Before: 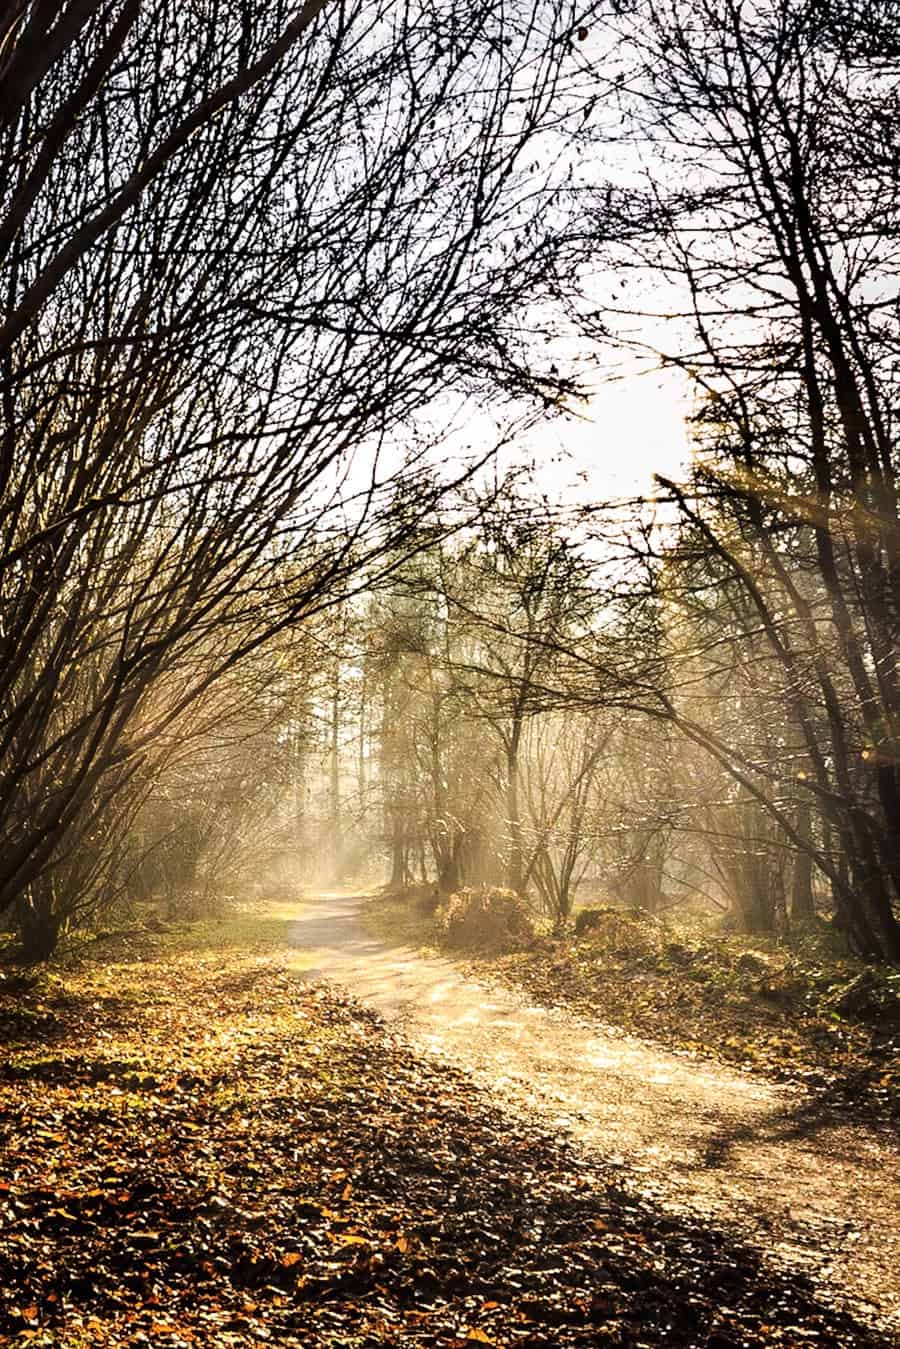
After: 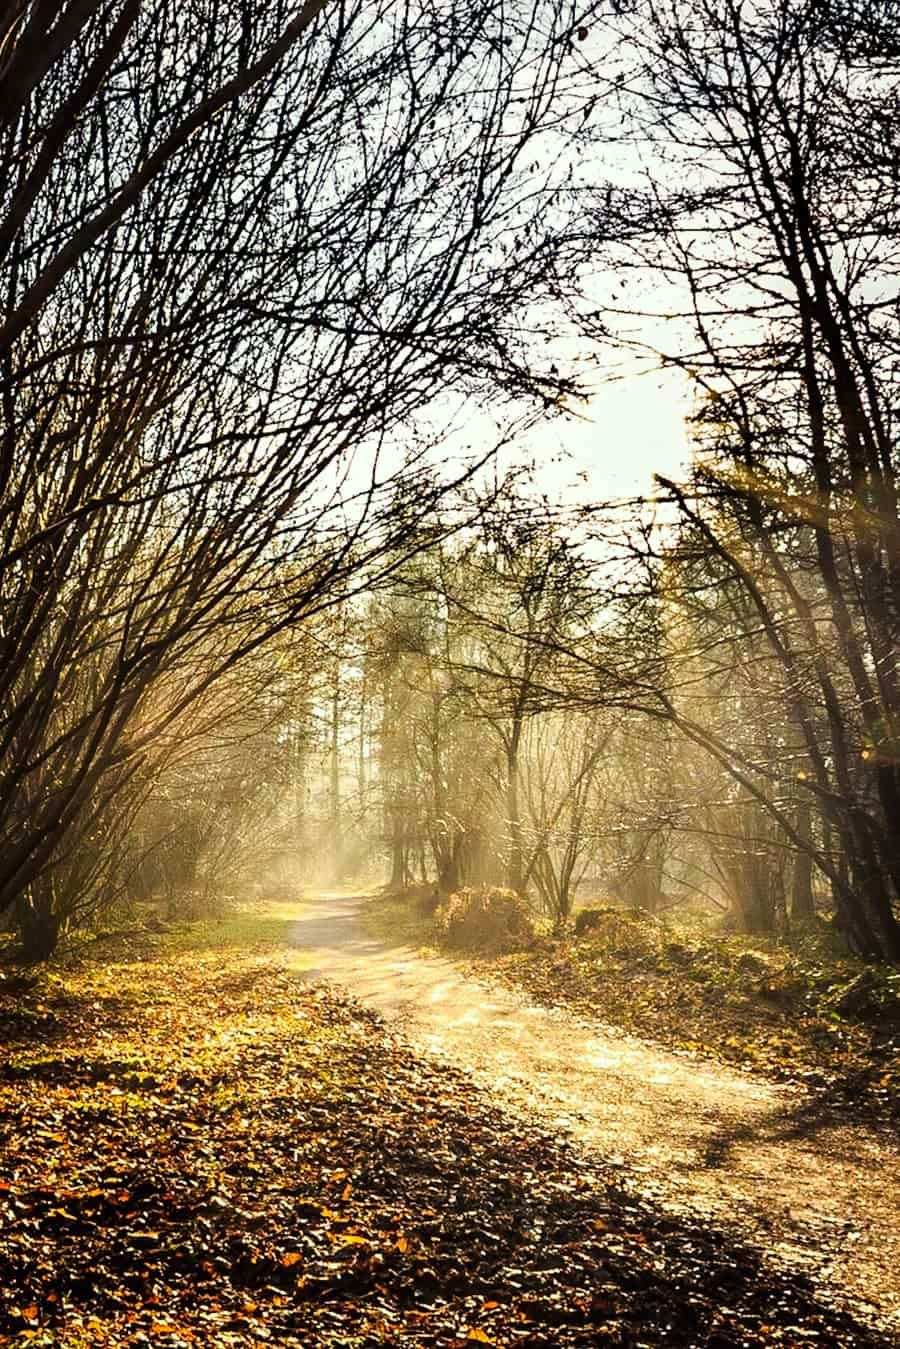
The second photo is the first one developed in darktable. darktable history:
color correction: highlights a* -4.82, highlights b* 5.05, saturation 0.95
